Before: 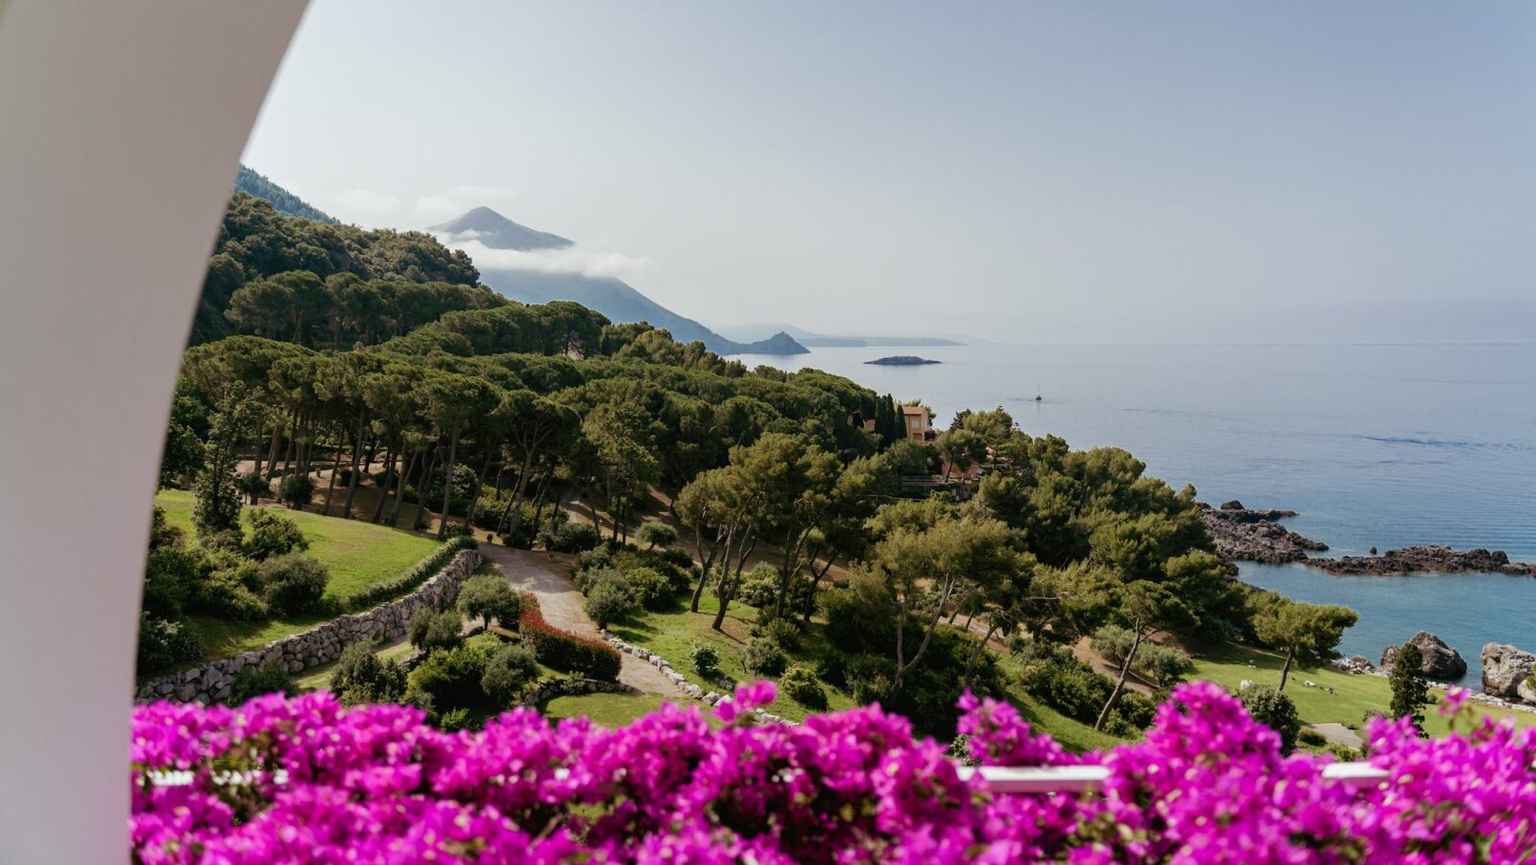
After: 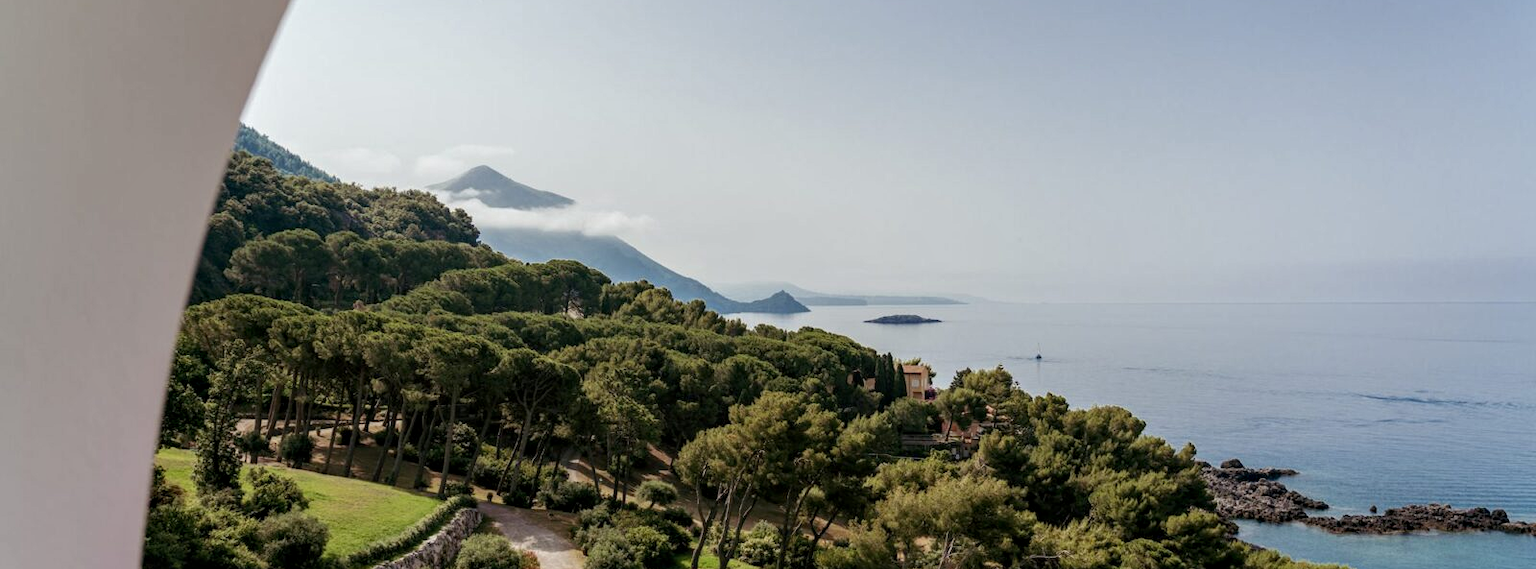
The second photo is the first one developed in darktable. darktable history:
crop and rotate: top 4.861%, bottom 29.28%
tone equalizer: edges refinement/feathering 500, mask exposure compensation -1.57 EV, preserve details no
local contrast: detail 130%
